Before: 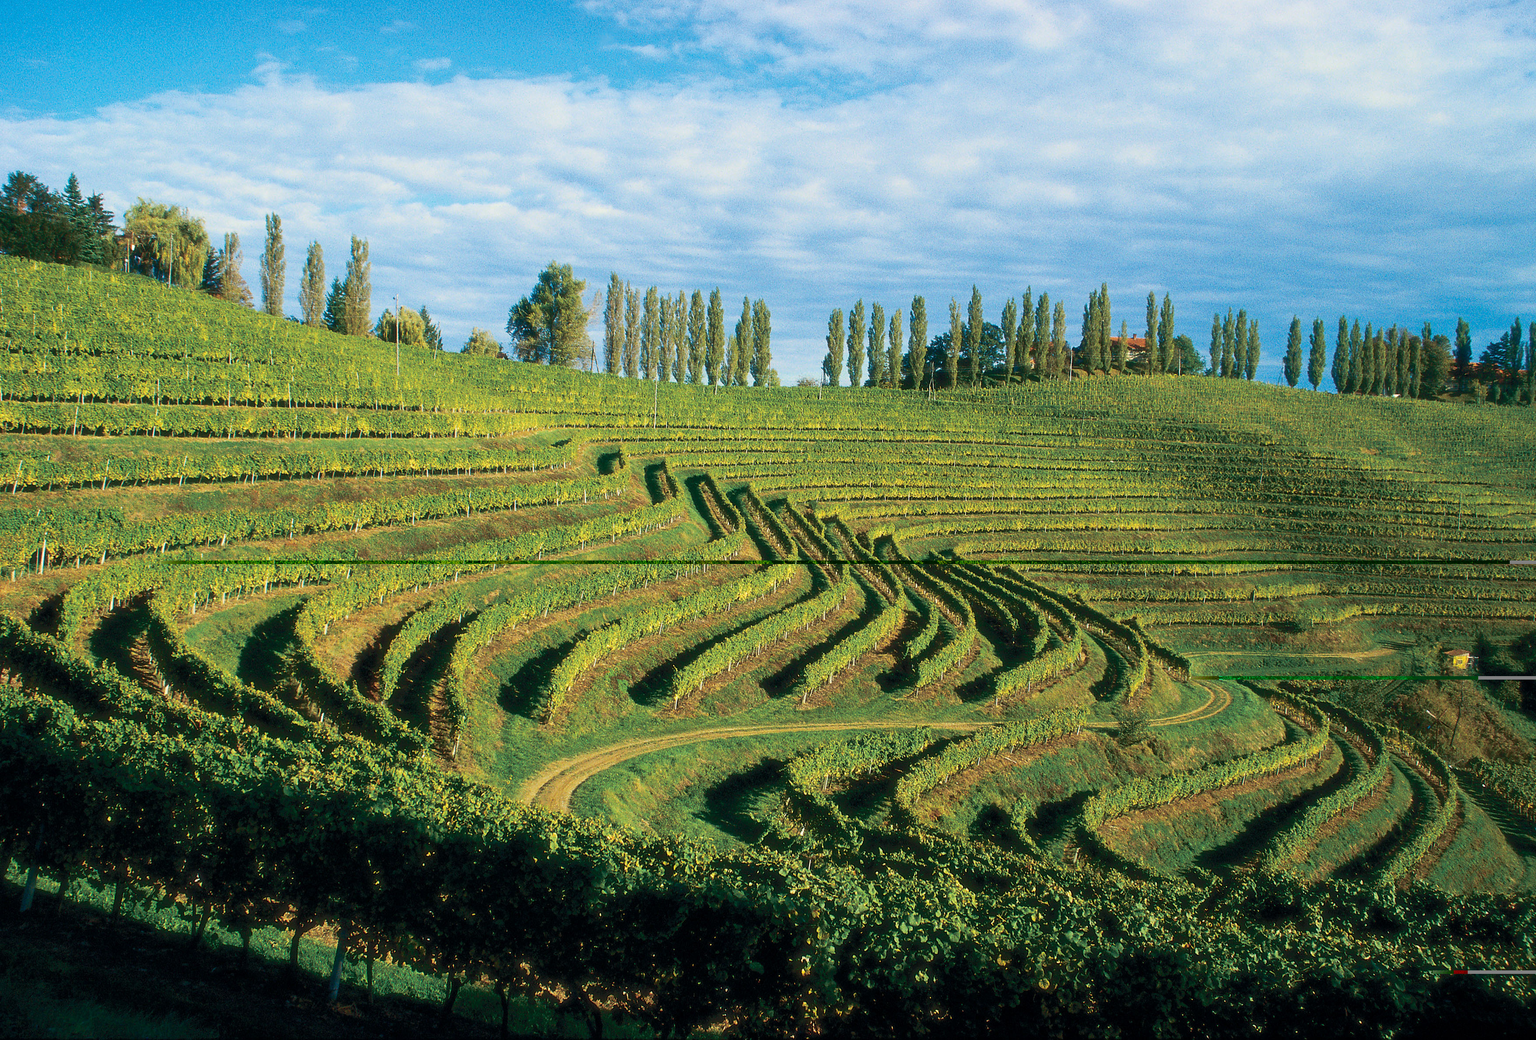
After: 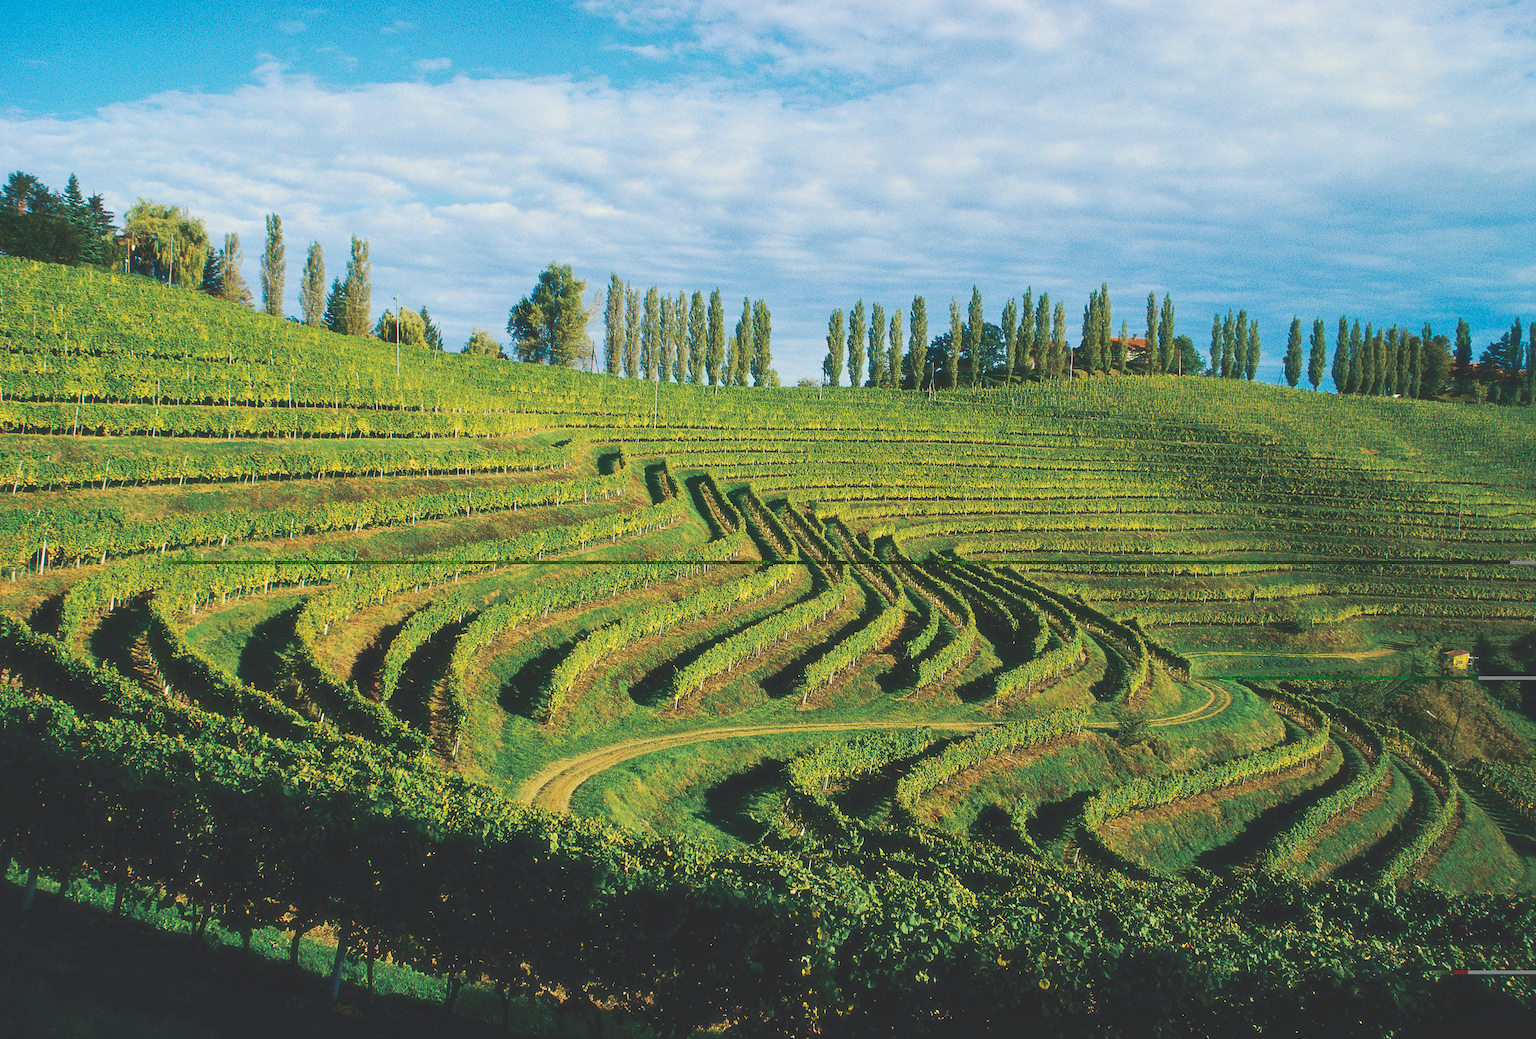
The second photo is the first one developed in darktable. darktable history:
color balance: mode lift, gamma, gain (sRGB), lift [1, 1, 1.022, 1.026]
shadows and highlights: shadows 25, highlights -25
tone curve: curves: ch0 [(0, 0) (0.003, 0.156) (0.011, 0.156) (0.025, 0.157) (0.044, 0.164) (0.069, 0.172) (0.1, 0.181) (0.136, 0.191) (0.177, 0.214) (0.224, 0.245) (0.277, 0.285) (0.335, 0.333) (0.399, 0.387) (0.468, 0.471) (0.543, 0.556) (0.623, 0.648) (0.709, 0.734) (0.801, 0.809) (0.898, 0.891) (1, 1)], preserve colors none
